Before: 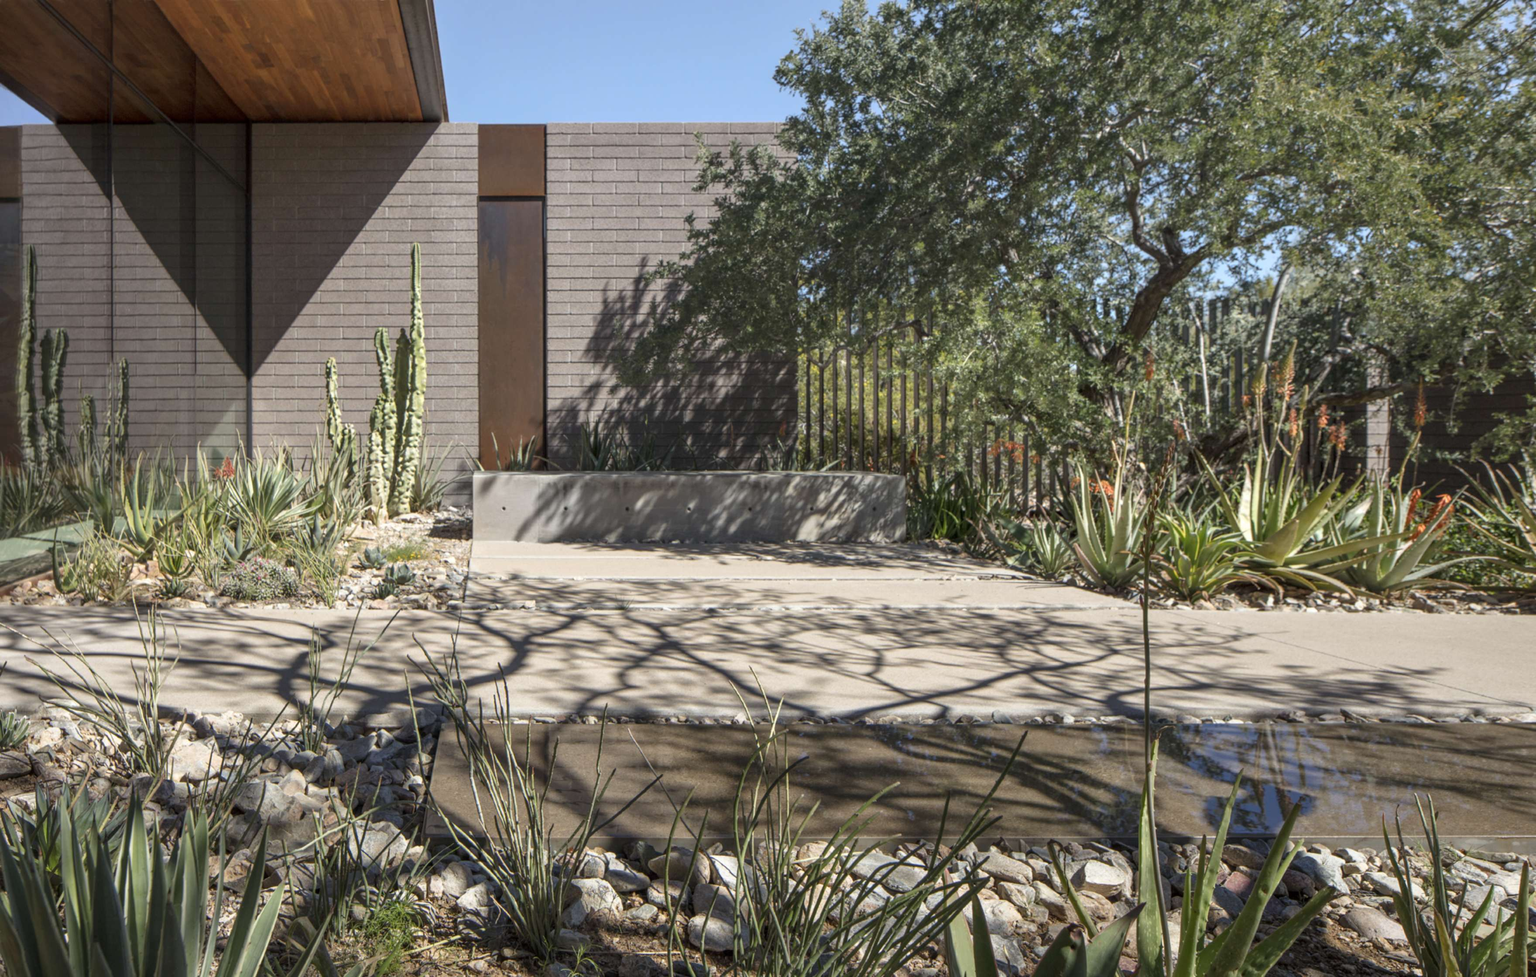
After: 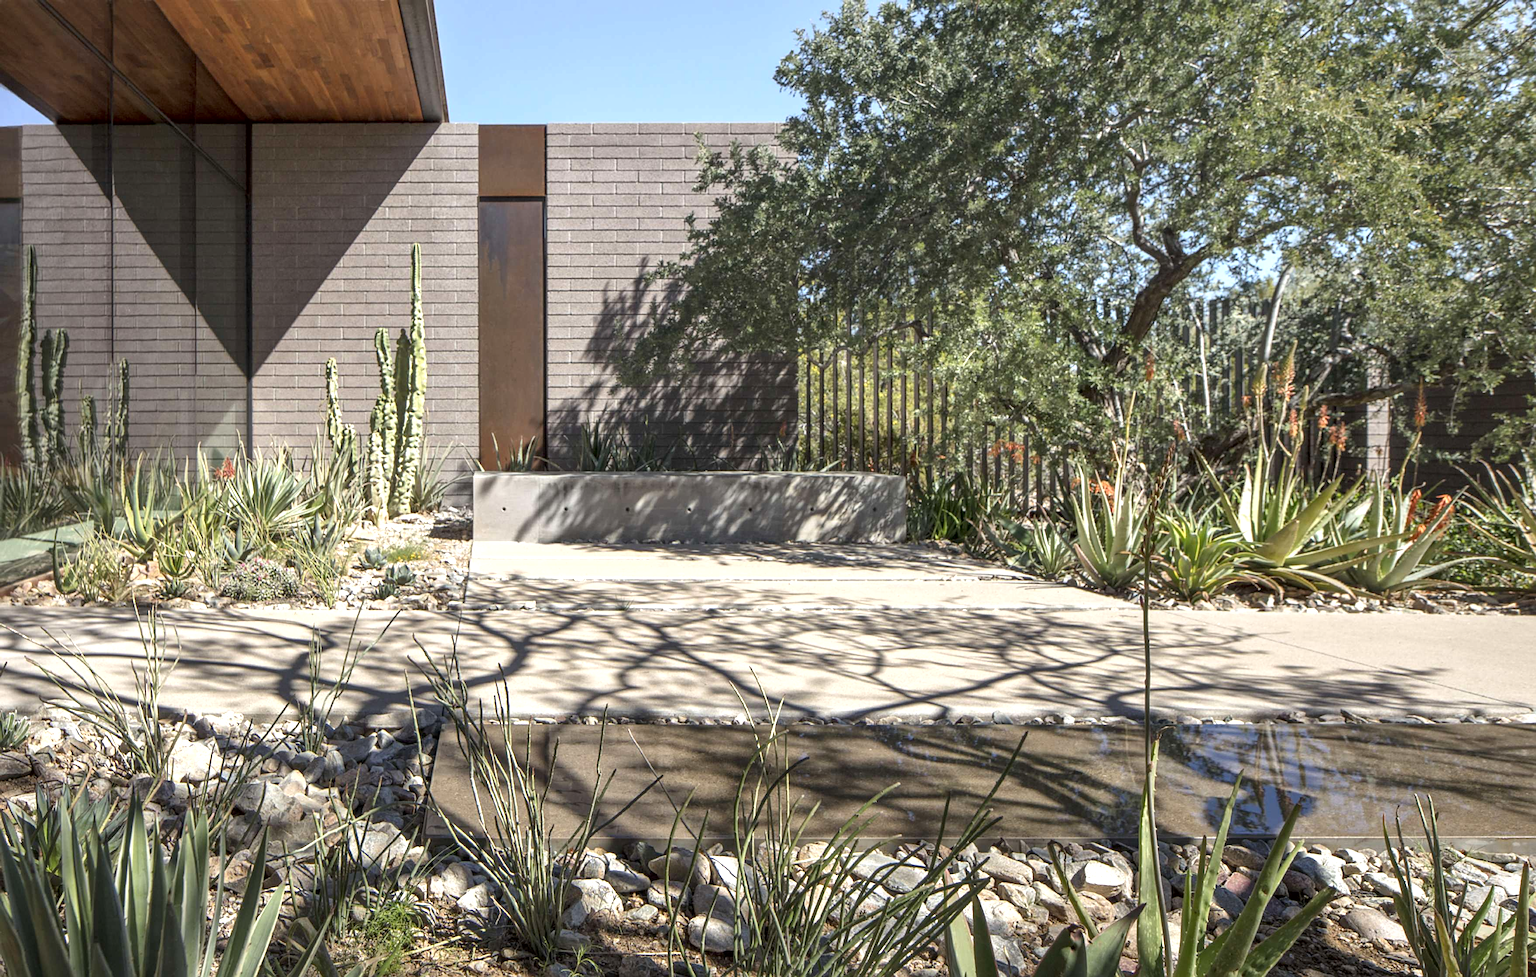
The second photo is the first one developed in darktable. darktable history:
sharpen: on, module defaults
local contrast: mode bilateral grid, contrast 21, coarseness 50, detail 119%, midtone range 0.2
exposure: black level correction 0.001, exposure 0.5 EV, compensate highlight preservation false
